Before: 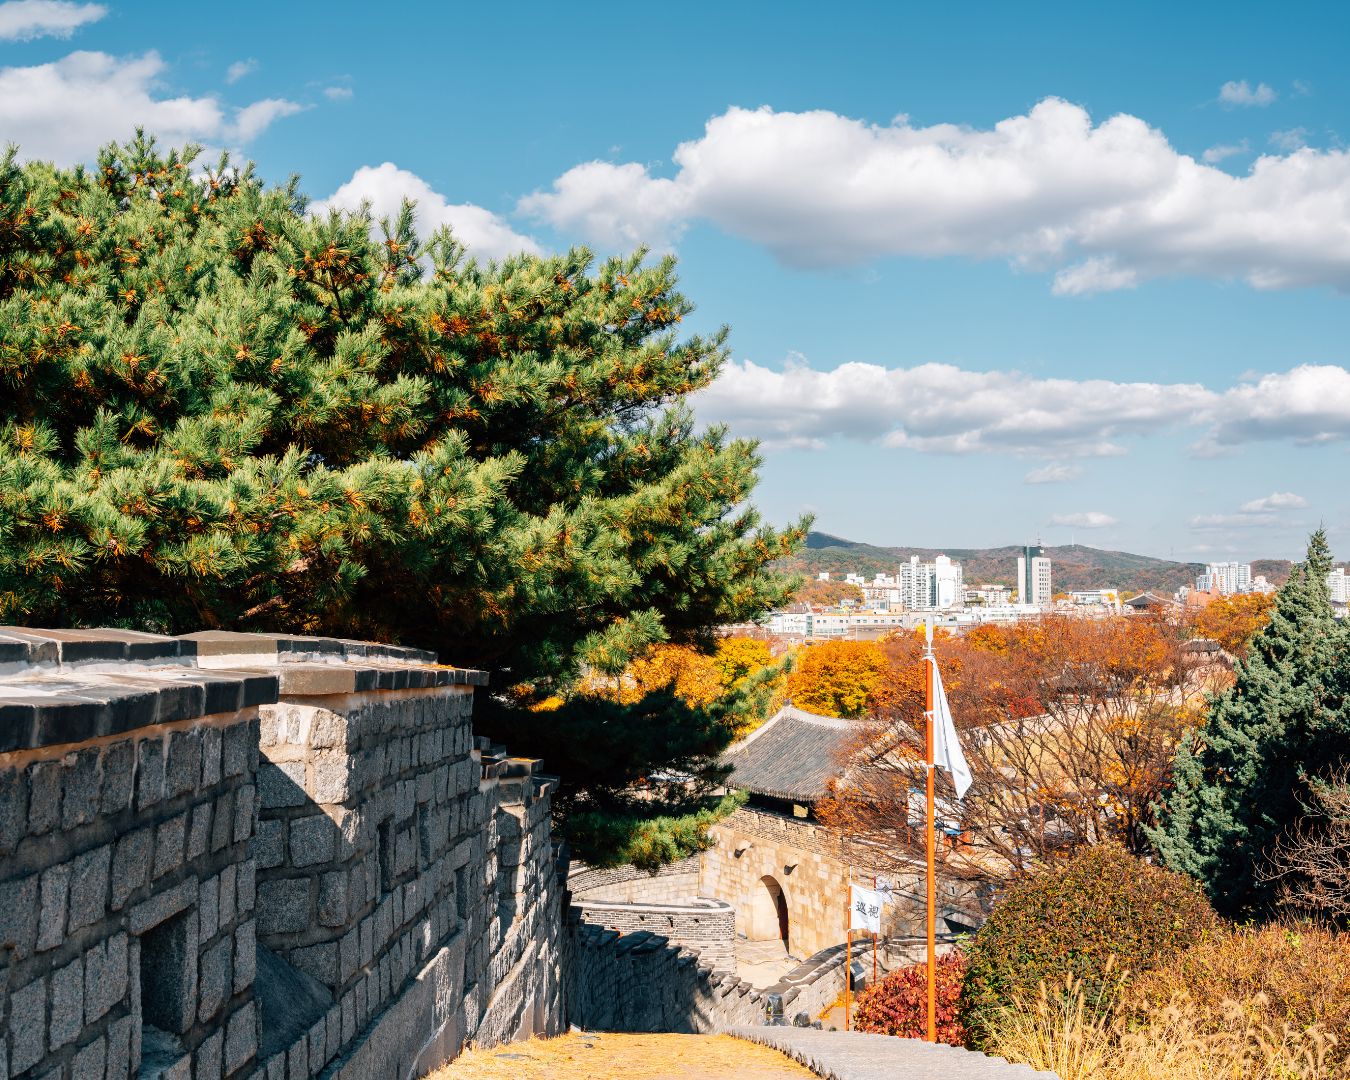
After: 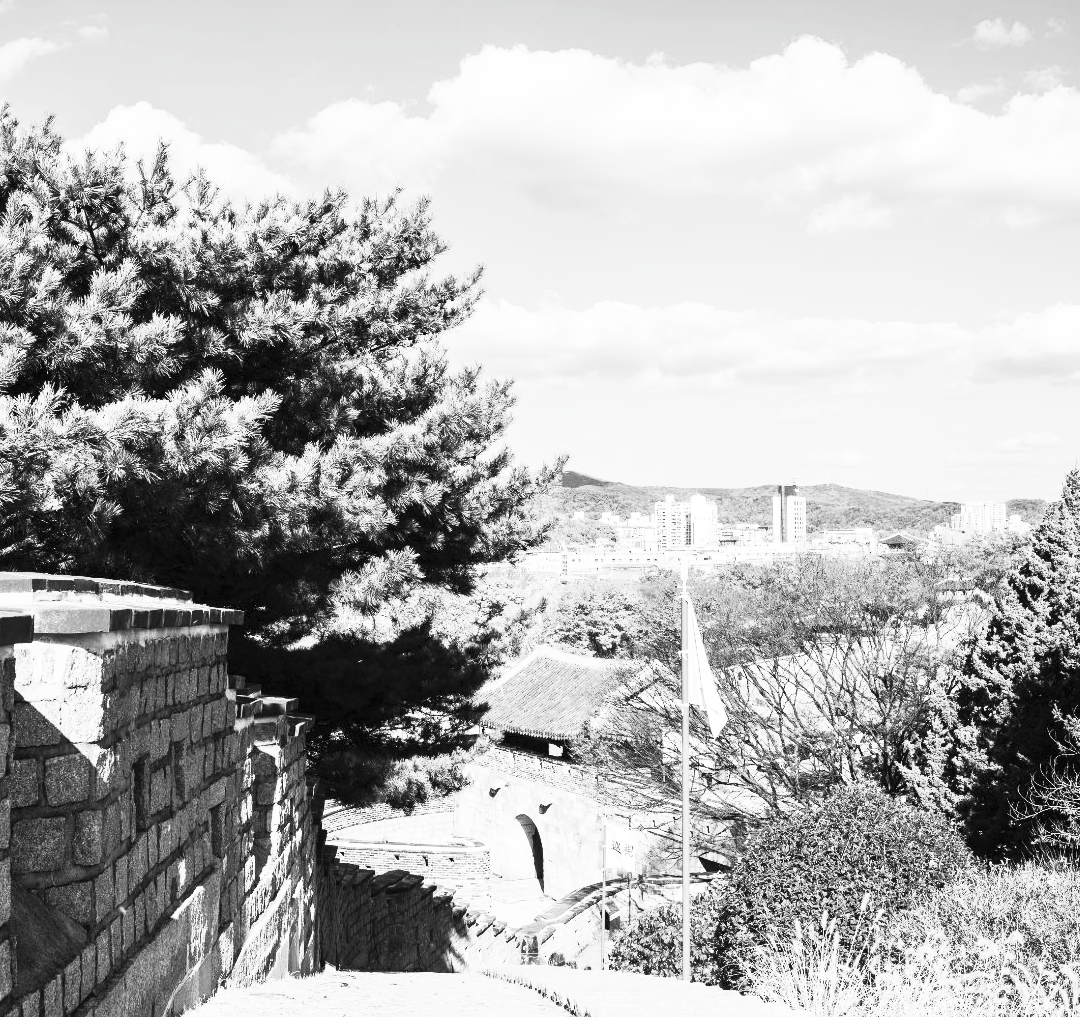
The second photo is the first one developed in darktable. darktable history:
contrast brightness saturation: contrast 0.527, brightness 0.471, saturation -0.997
crop and rotate: left 18.168%, top 5.765%, right 1.775%
